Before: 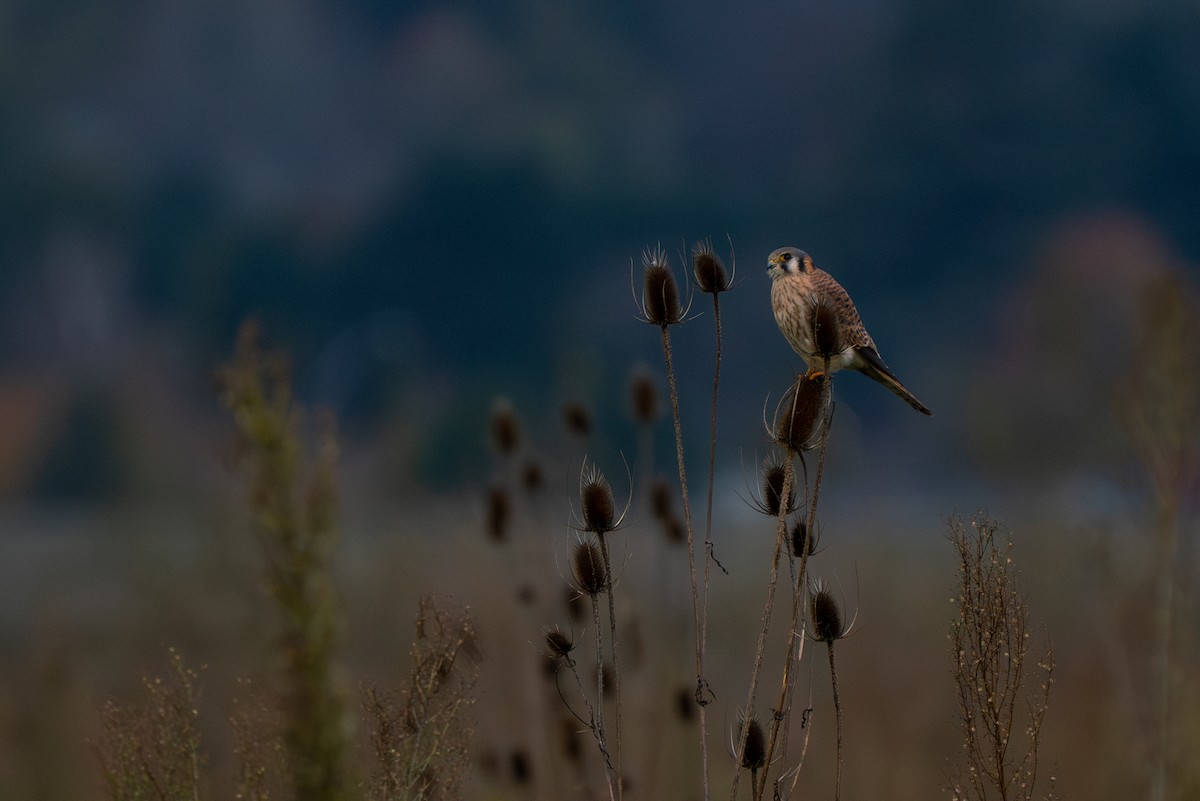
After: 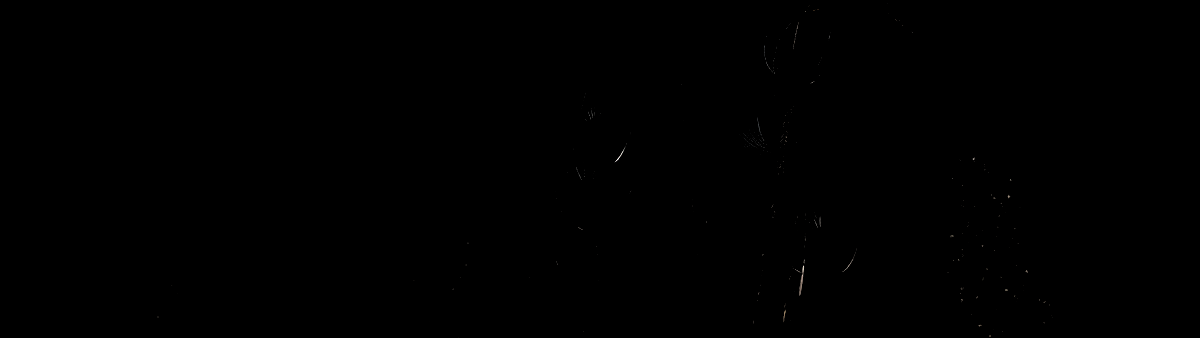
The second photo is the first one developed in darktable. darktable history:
sharpen: radius 1.535, amount 0.357, threshold 1.341
crop: top 45.497%, bottom 12.245%
exposure: black level correction 0, exposure 0.694 EV, compensate exposure bias true, compensate highlight preservation false
levels: levels [0.514, 0.759, 1]
